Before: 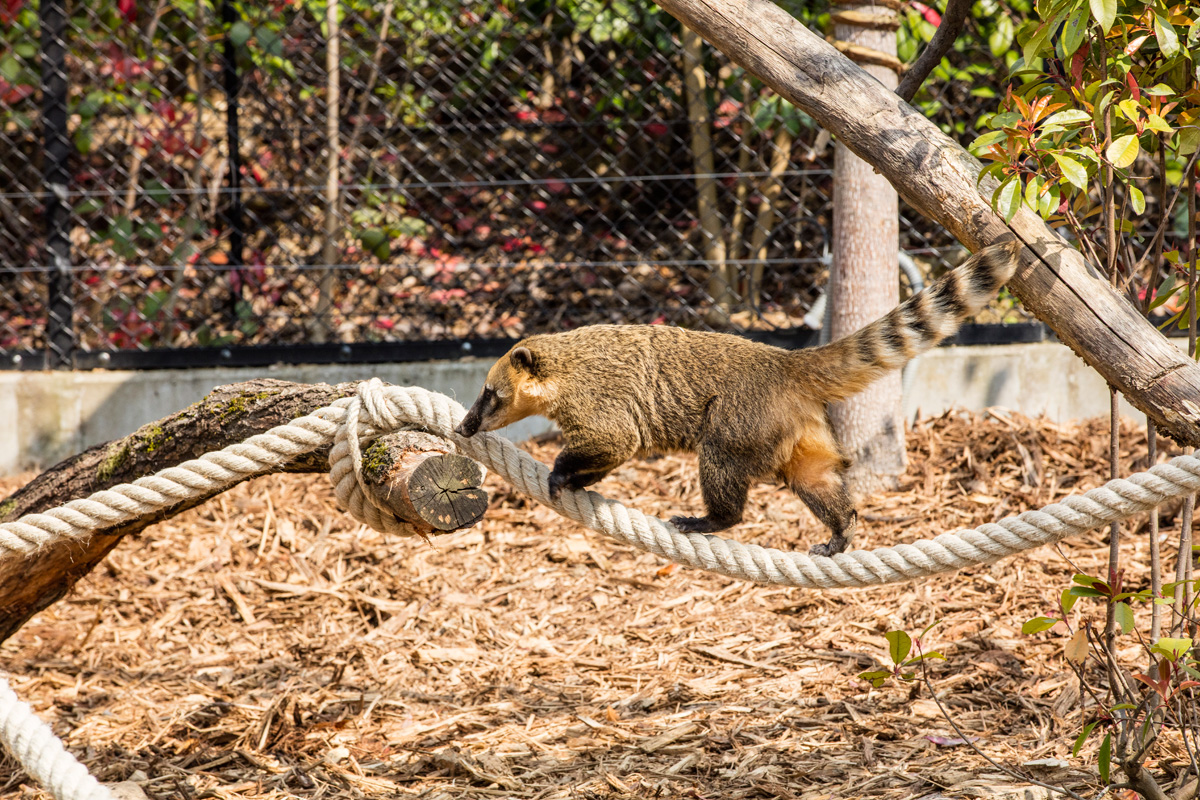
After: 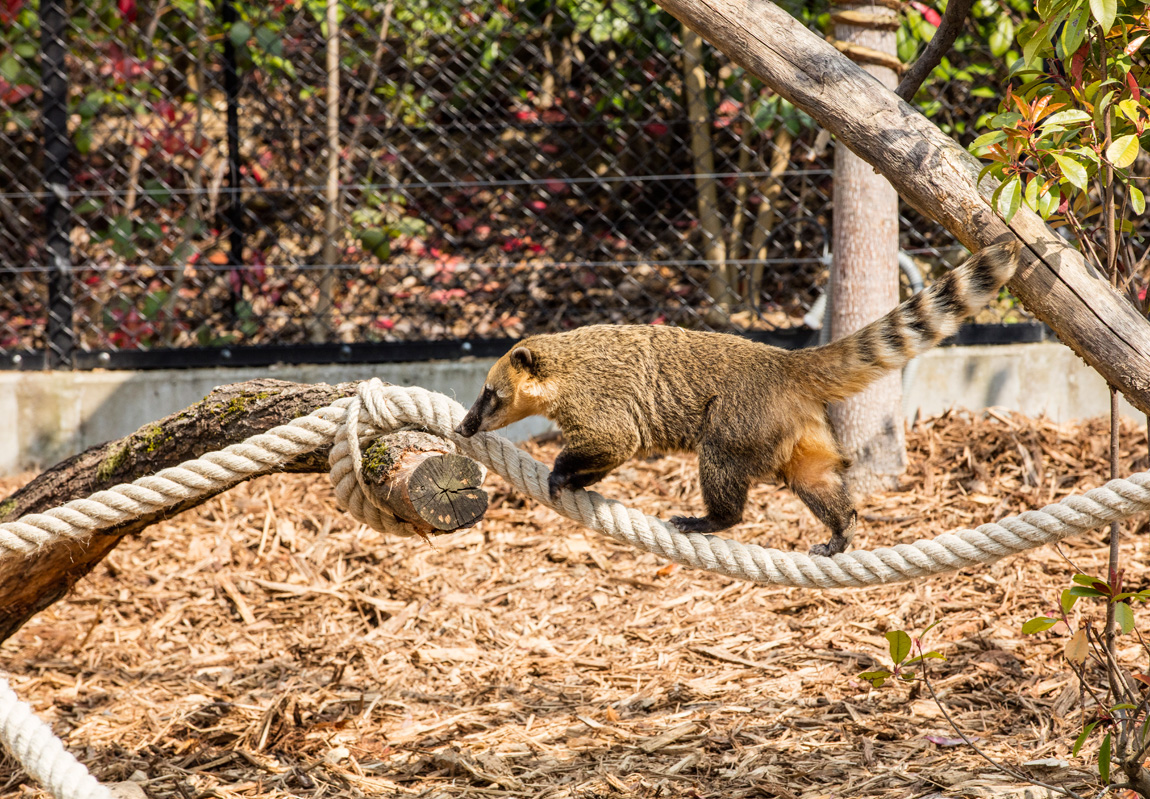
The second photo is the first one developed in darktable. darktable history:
crop: right 4.123%, bottom 0.026%
